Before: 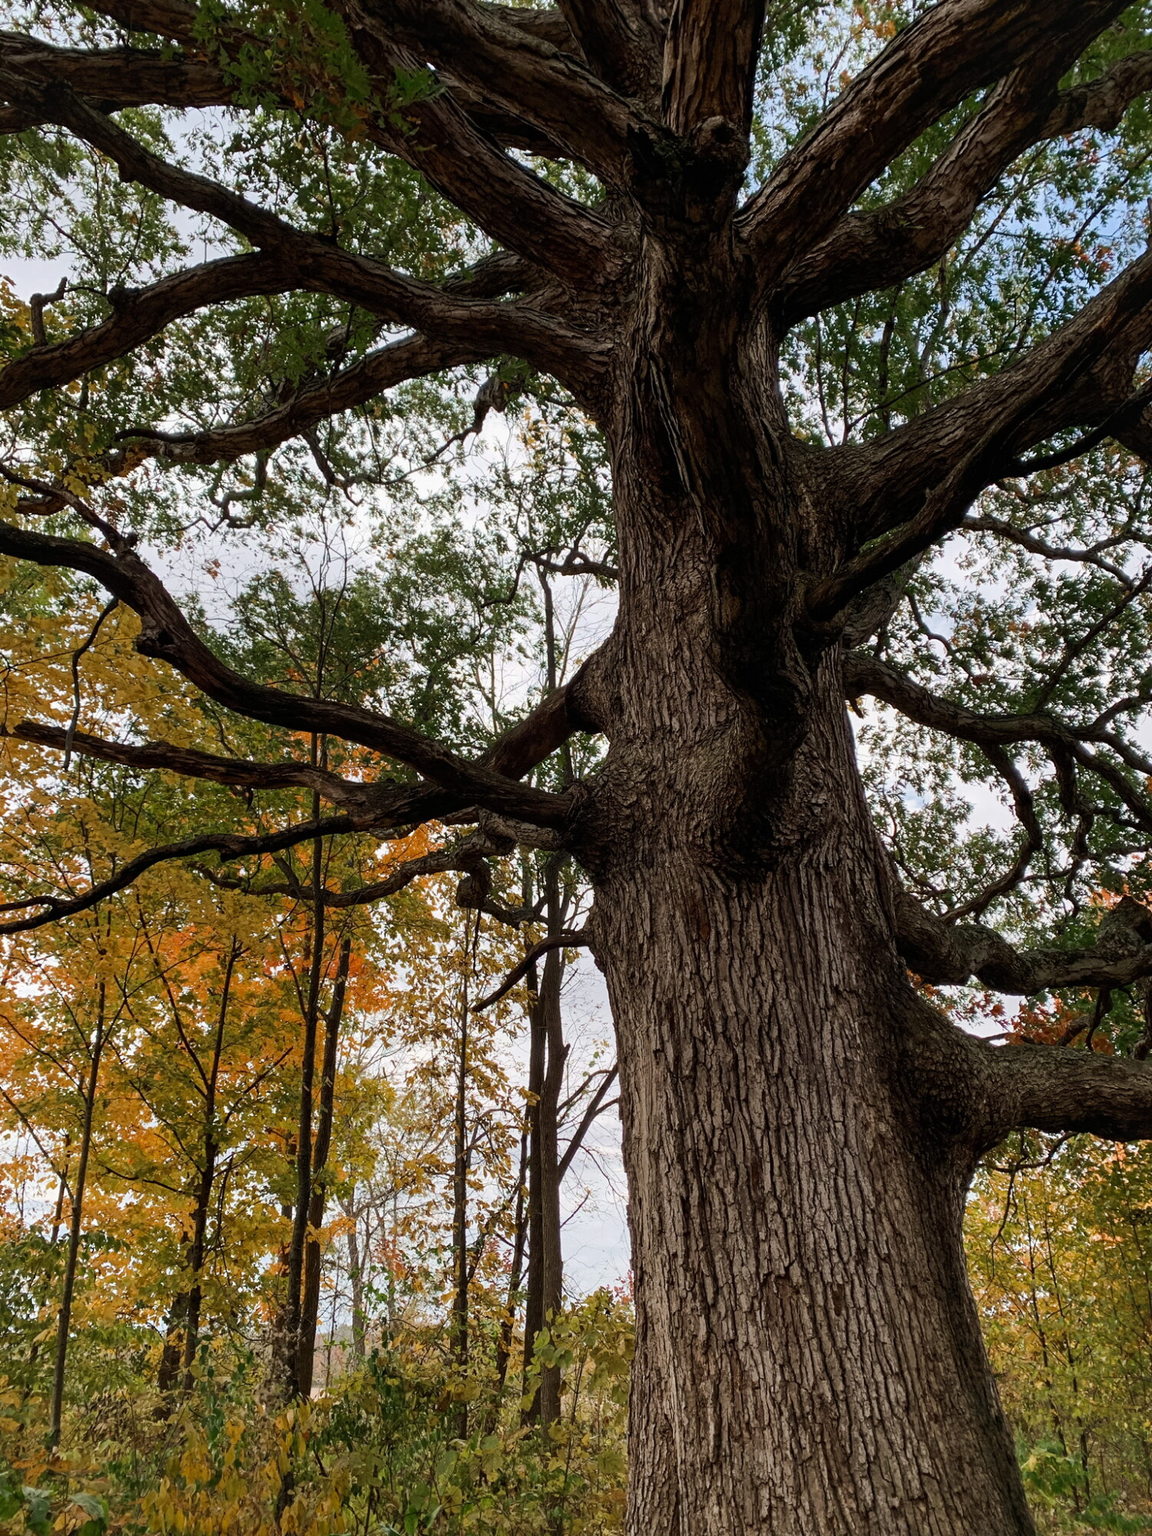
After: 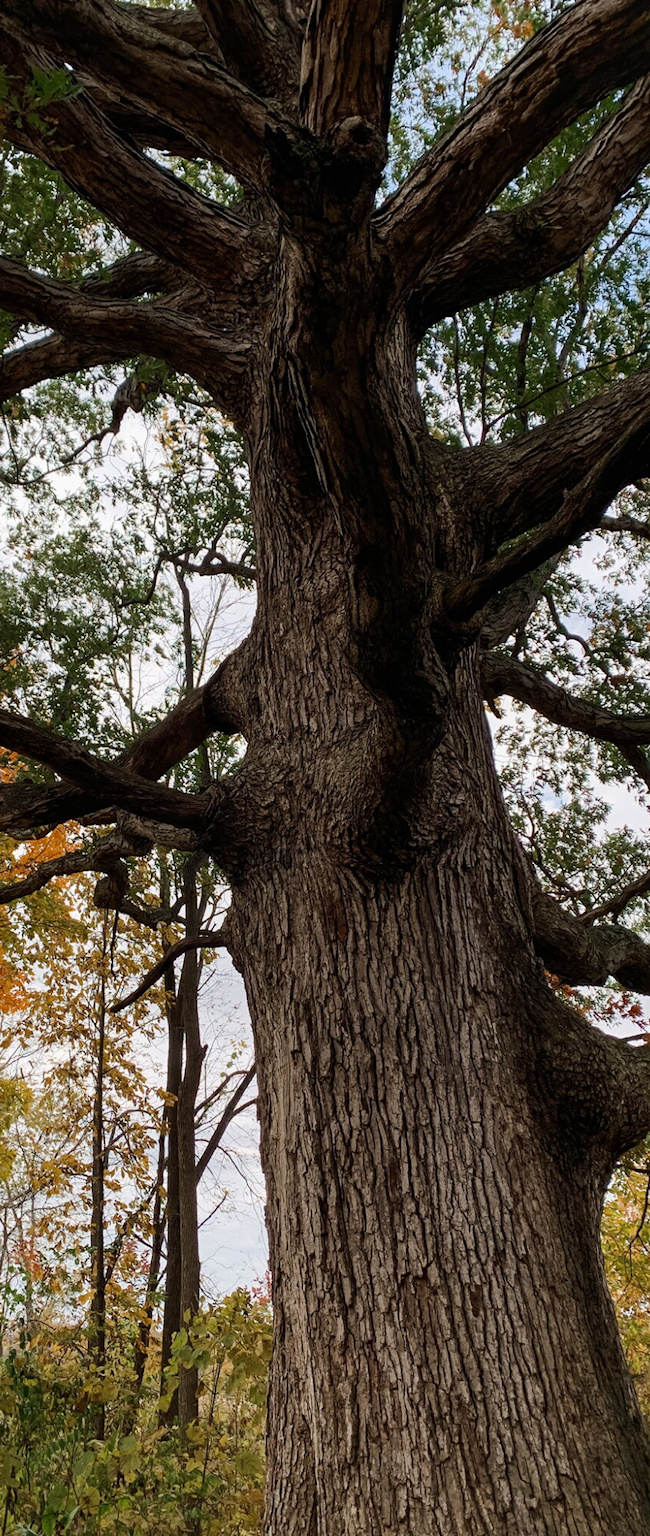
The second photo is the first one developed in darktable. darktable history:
crop: left 31.527%, top 0.007%, right 11.965%
